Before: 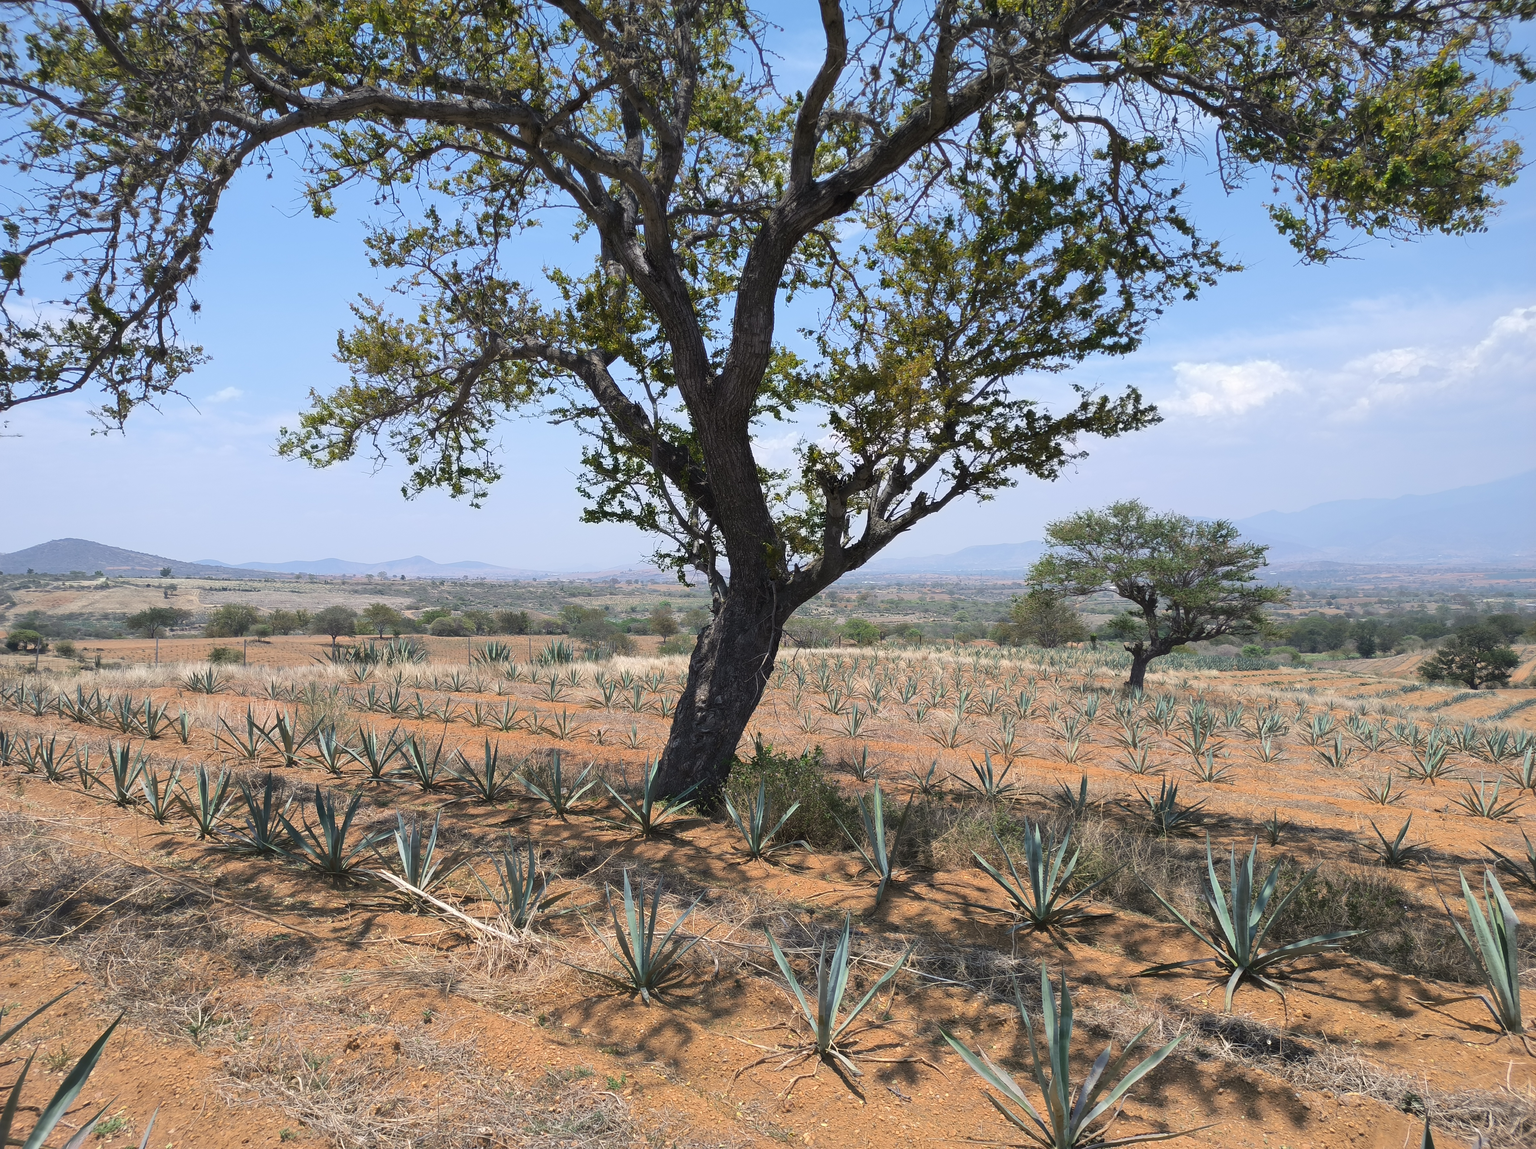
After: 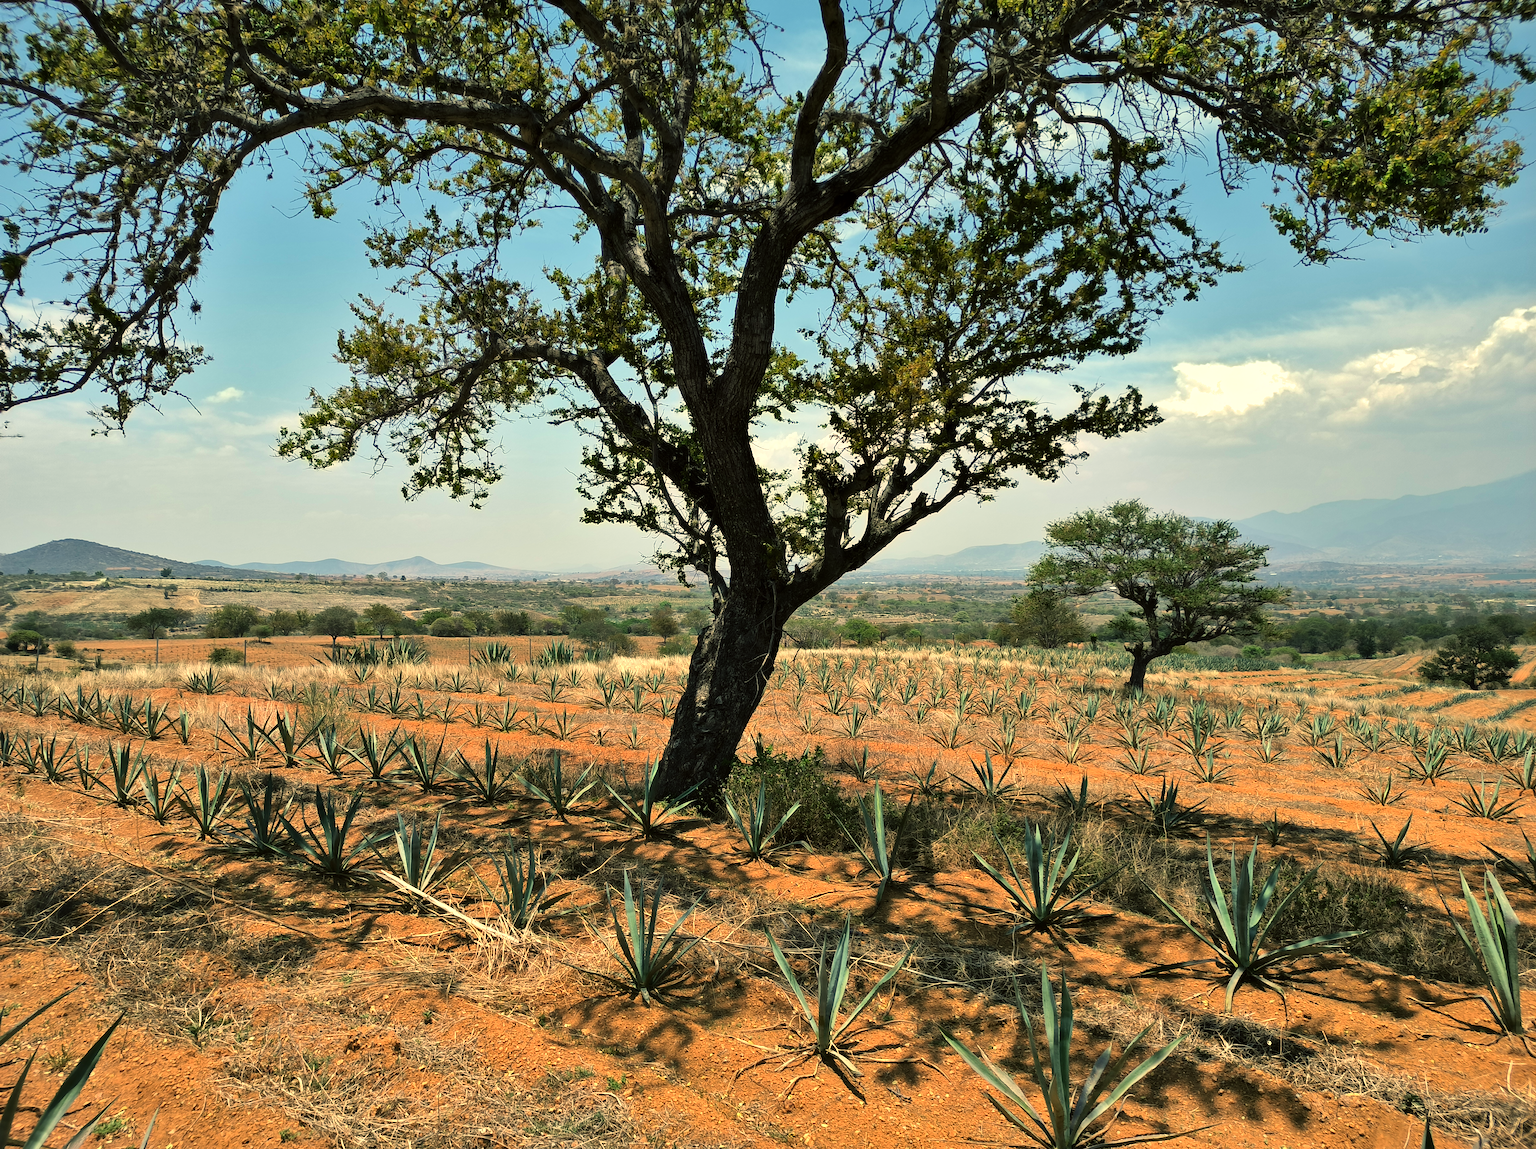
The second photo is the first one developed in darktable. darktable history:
color balance: mode lift, gamma, gain (sRGB), lift [1.014, 0.966, 0.918, 0.87], gamma [0.86, 0.734, 0.918, 0.976], gain [1.063, 1.13, 1.063, 0.86]
shadows and highlights: shadows 53, soften with gaussian
white balance: emerald 1
exposure: exposure -0.048 EV, compensate highlight preservation false
